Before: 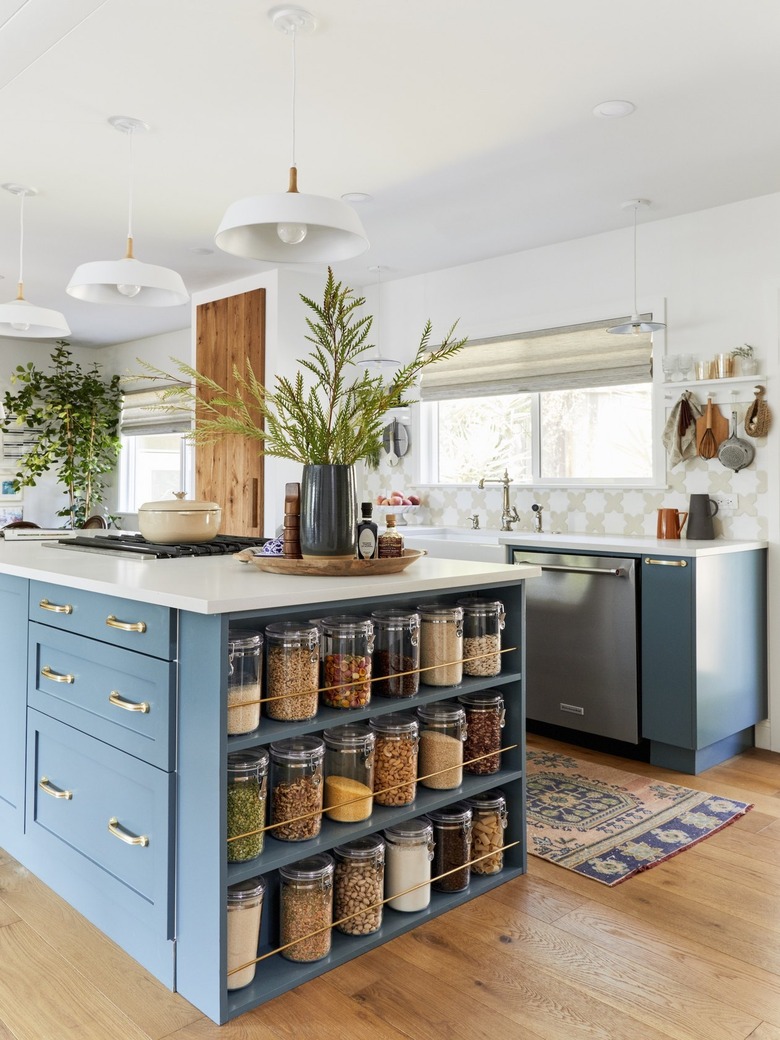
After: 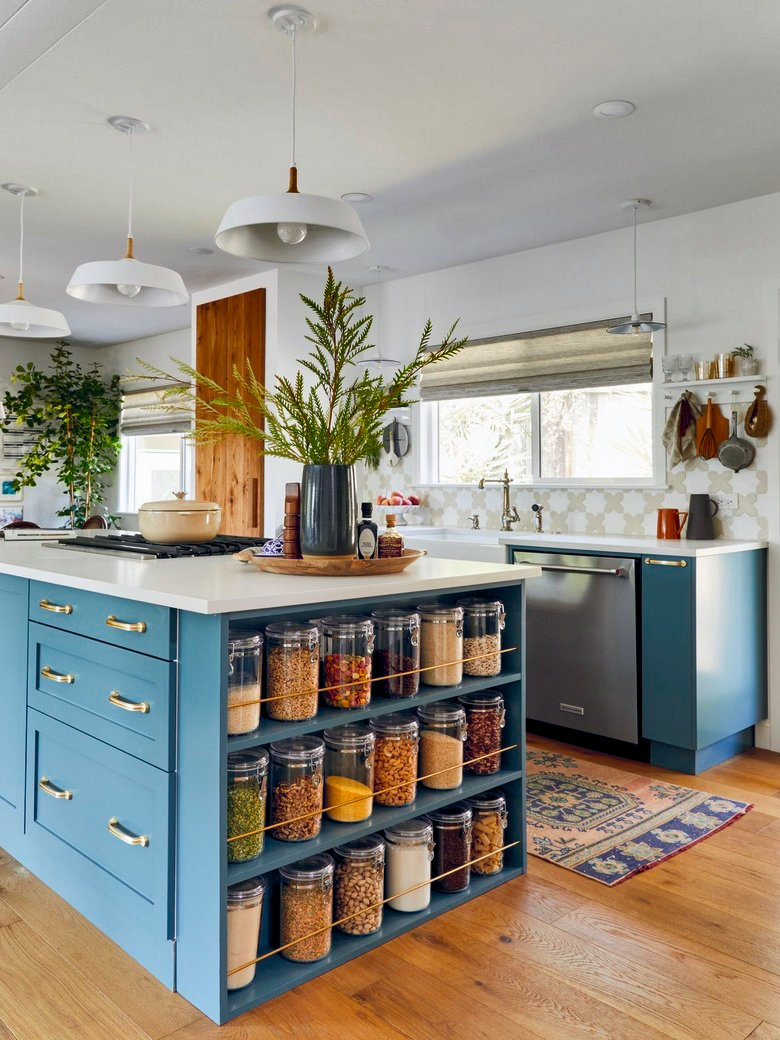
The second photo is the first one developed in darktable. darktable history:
color balance rgb: global offset › chroma 0.097%, global offset › hue 249.79°, perceptual saturation grading › global saturation 24.988%
tone equalizer: on, module defaults
shadows and highlights: radius 105.98, shadows 45.11, highlights -66.69, highlights color adjustment 39.8%, low approximation 0.01, soften with gaussian
